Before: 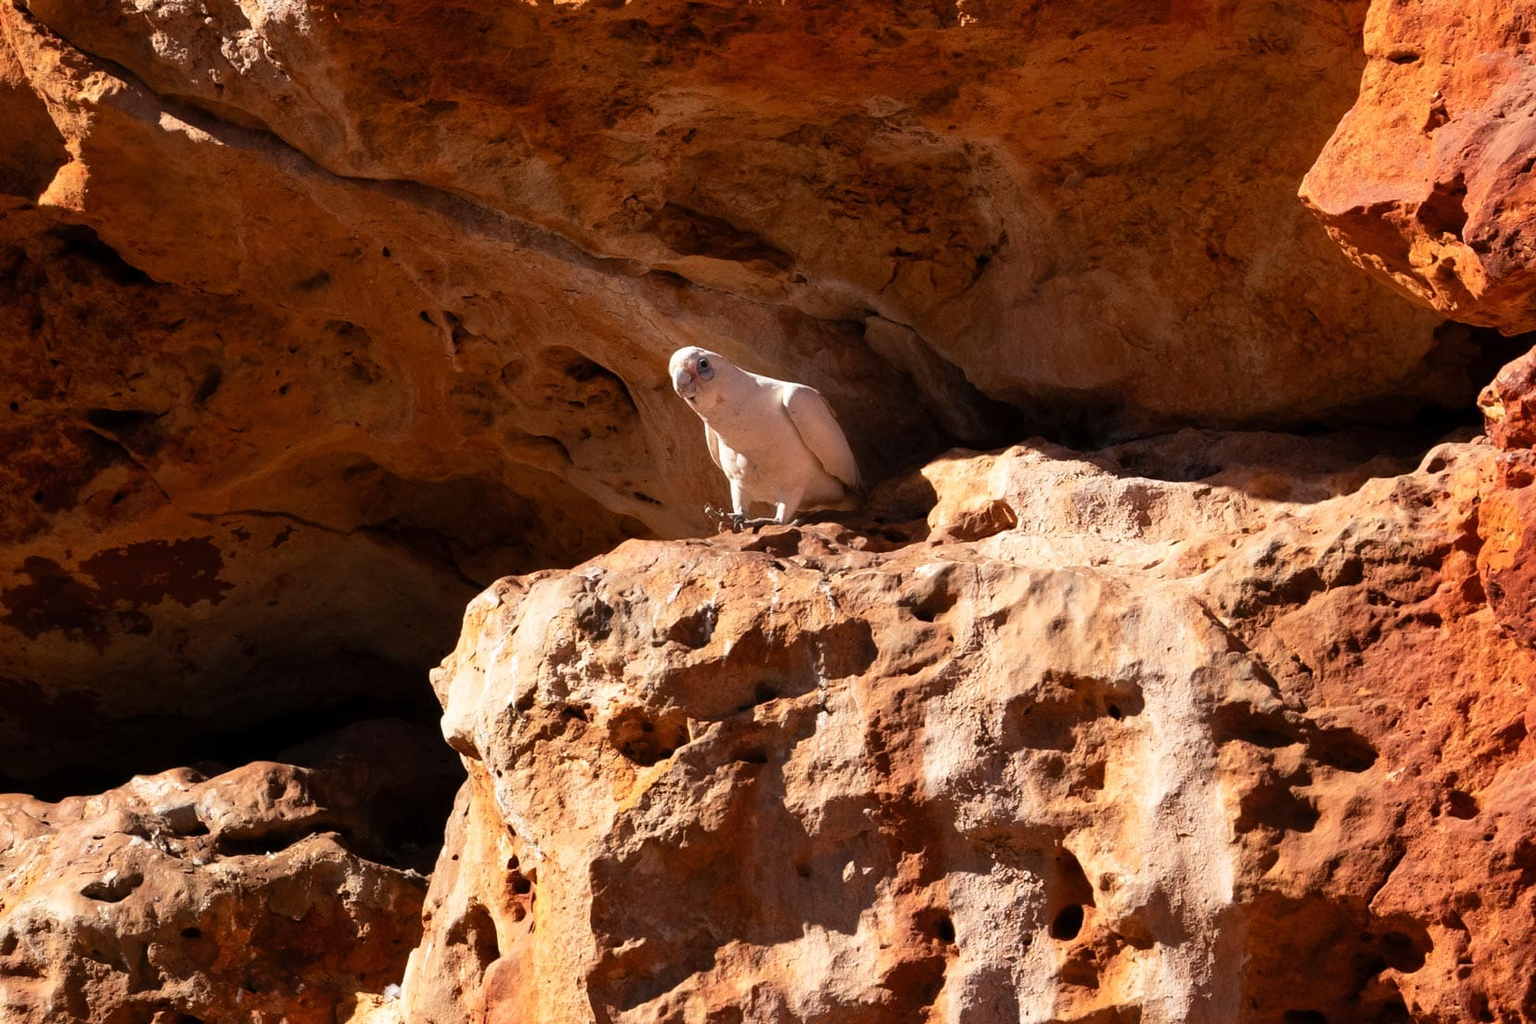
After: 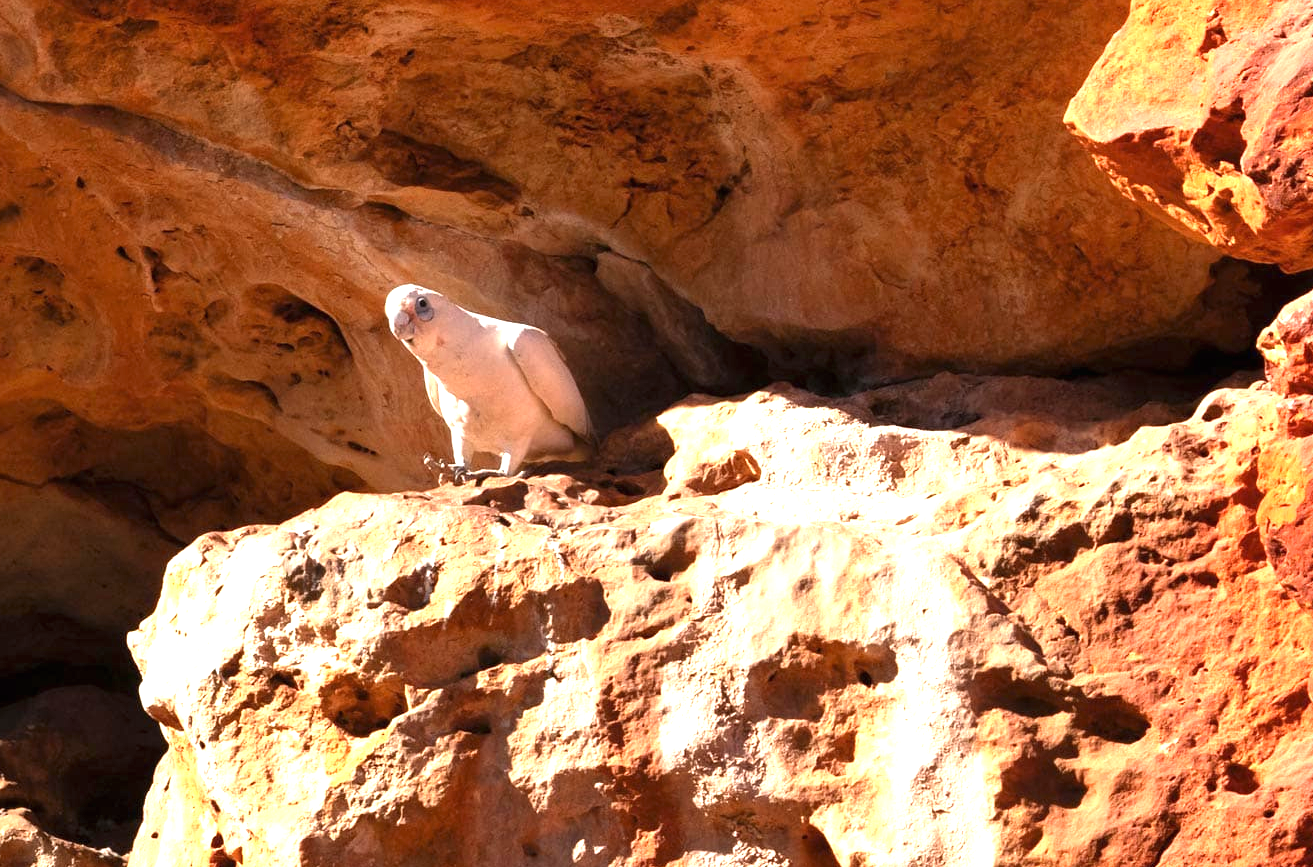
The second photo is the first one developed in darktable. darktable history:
exposure: black level correction 0, exposure 1.199 EV, compensate highlight preservation false
crop and rotate: left 20.308%, top 8.099%, right 0.357%, bottom 13.366%
